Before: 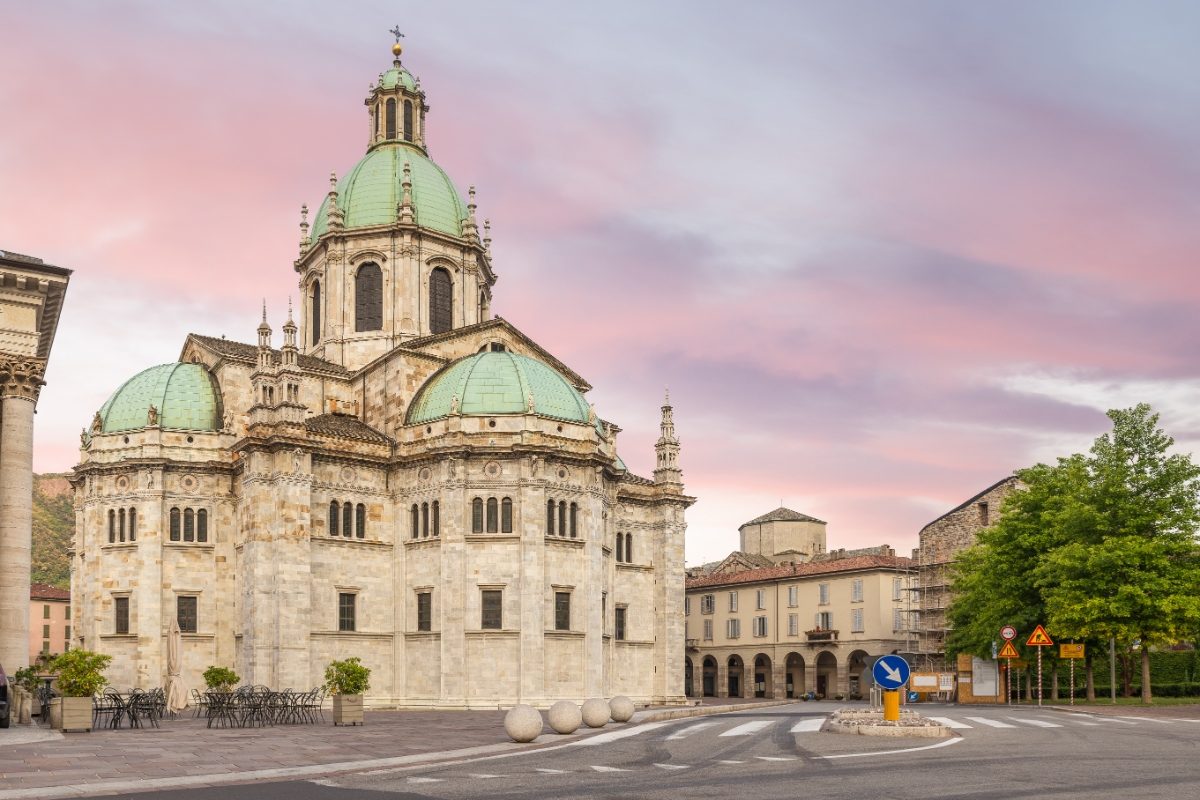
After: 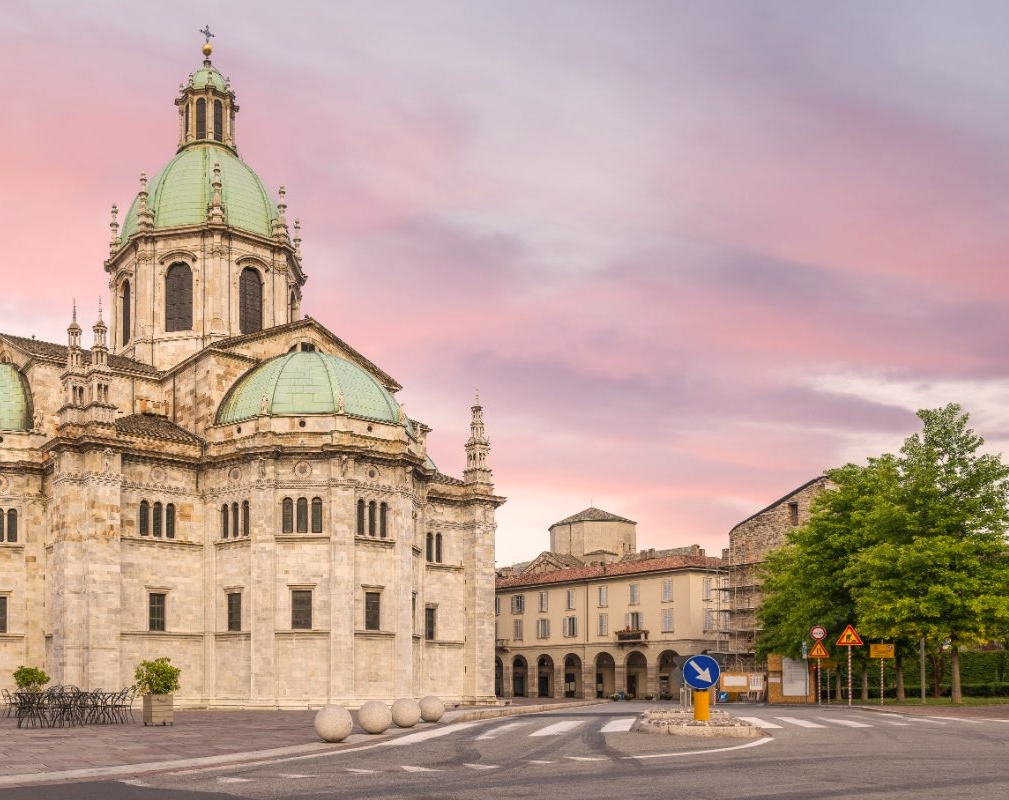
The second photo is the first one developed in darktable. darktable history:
crop: left 15.857%
color correction: highlights a* 5.72, highlights b* 4.72
